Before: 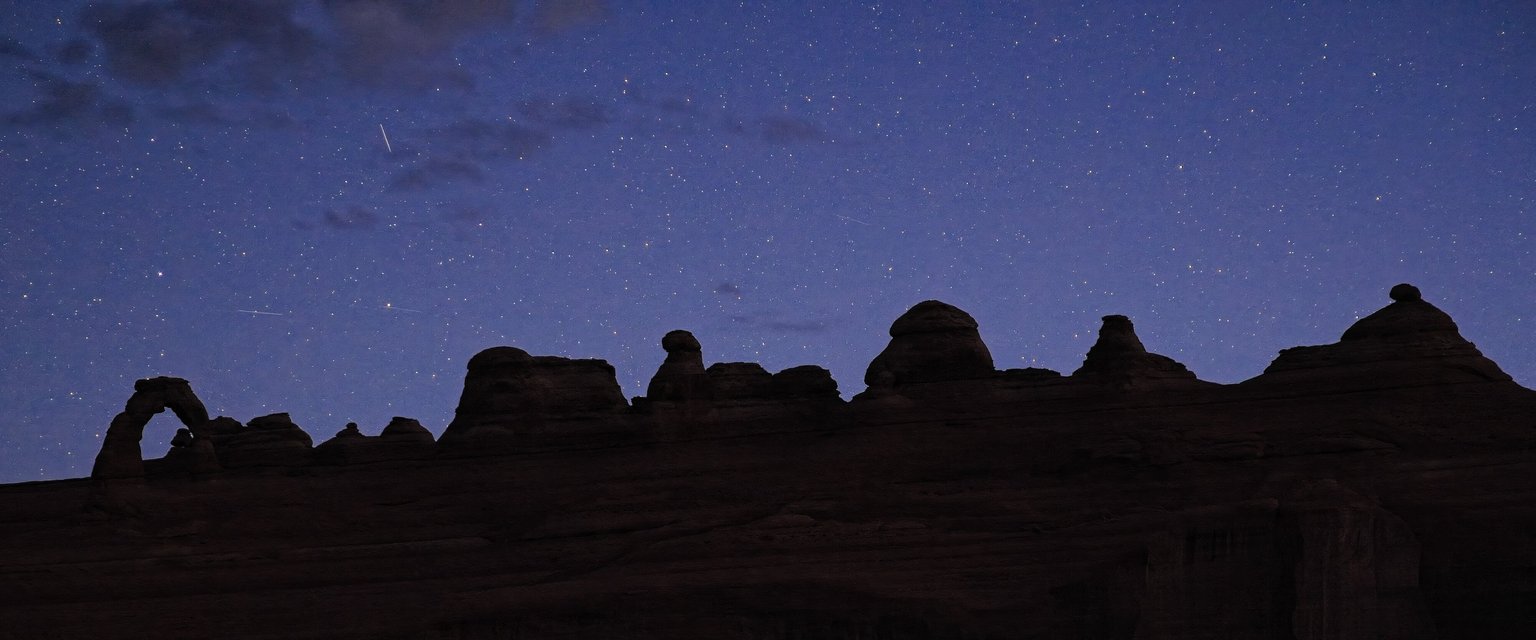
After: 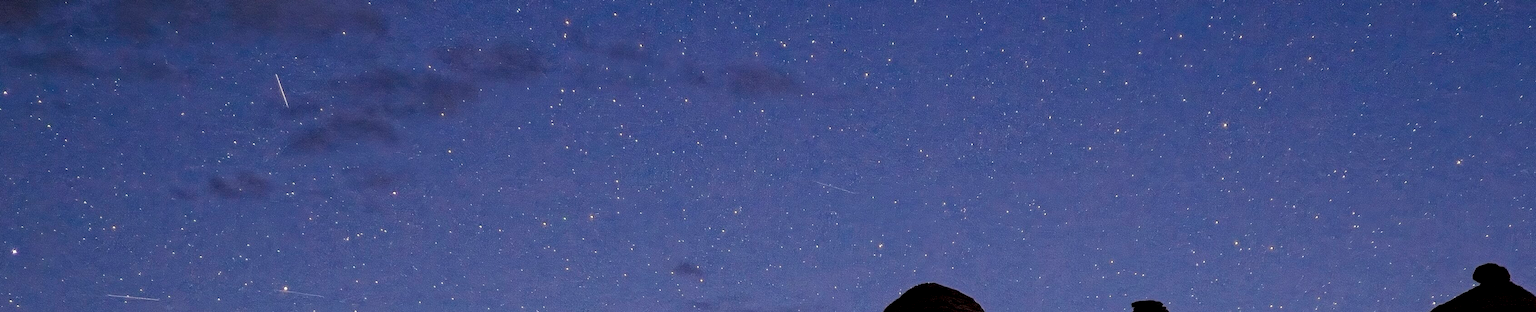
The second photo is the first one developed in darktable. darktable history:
exposure: compensate highlight preservation false
crop and rotate: left 9.672%, top 9.747%, right 6.021%, bottom 49.077%
local contrast: on, module defaults
